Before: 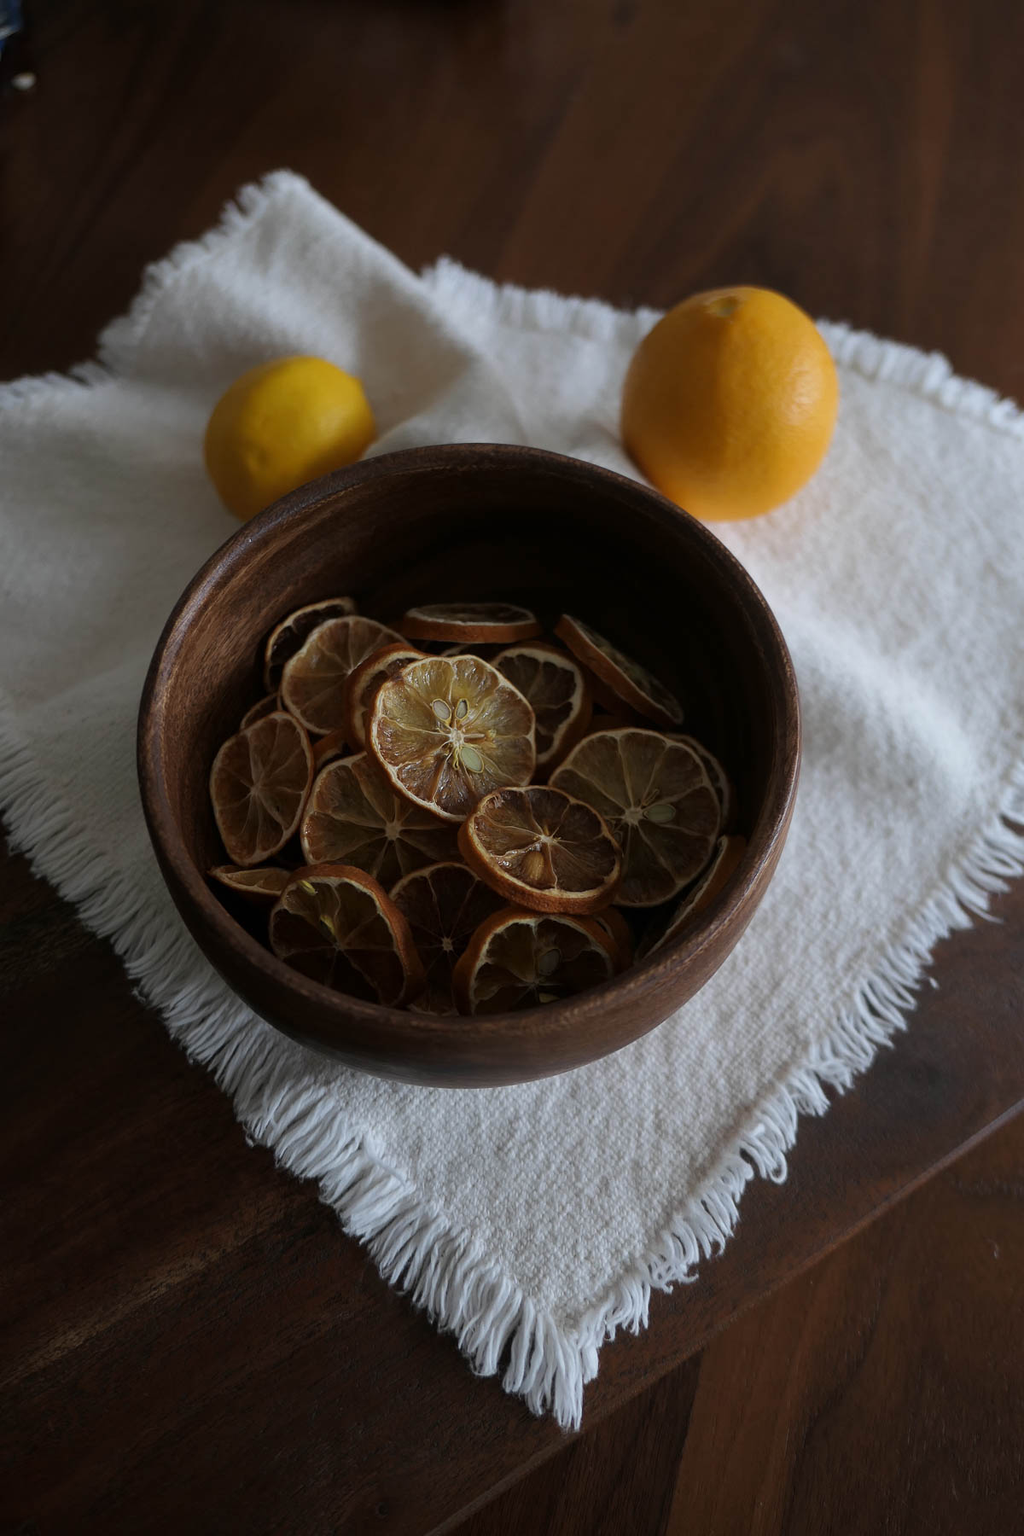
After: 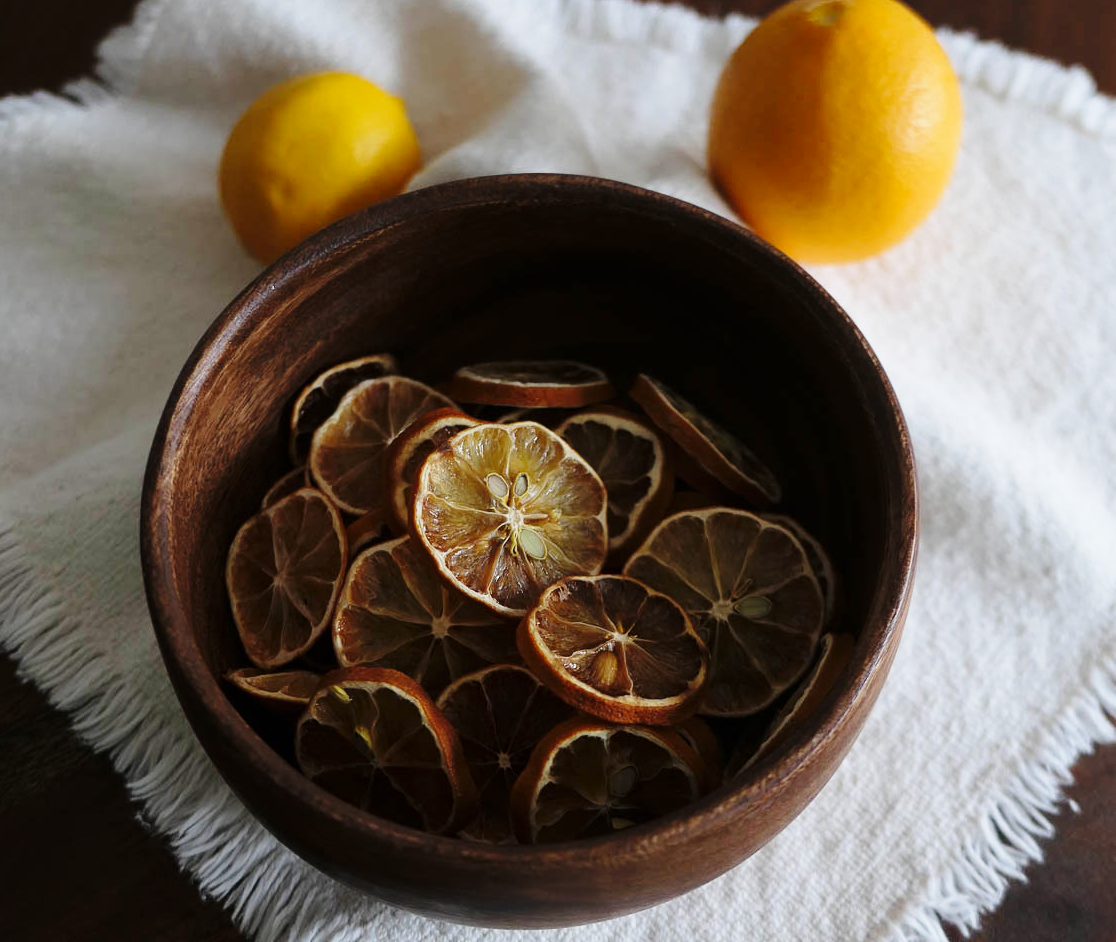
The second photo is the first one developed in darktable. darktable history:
crop: left 1.744%, top 19.225%, right 5.069%, bottom 28.357%
base curve: curves: ch0 [(0, 0) (0.028, 0.03) (0.121, 0.232) (0.46, 0.748) (0.859, 0.968) (1, 1)], preserve colors none
